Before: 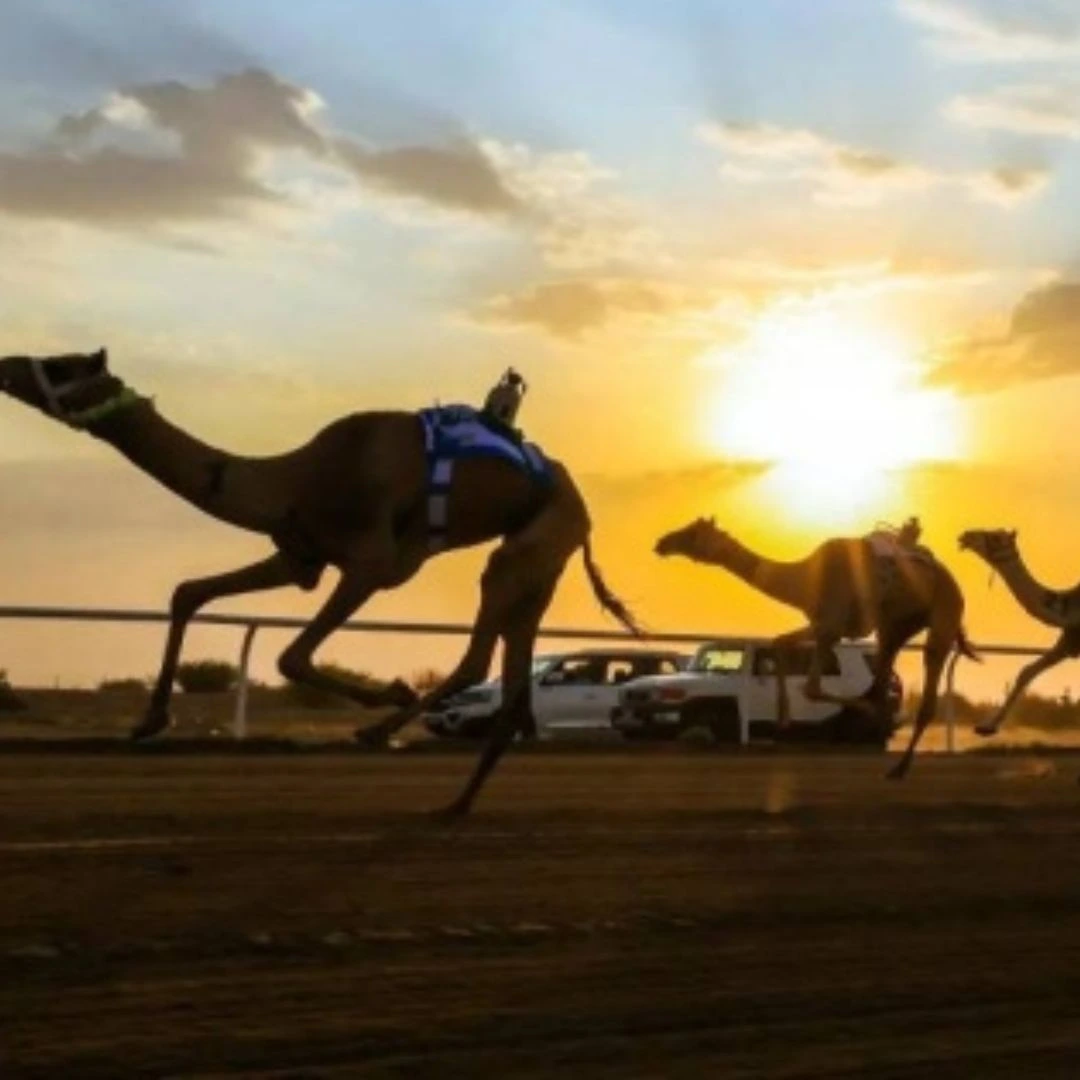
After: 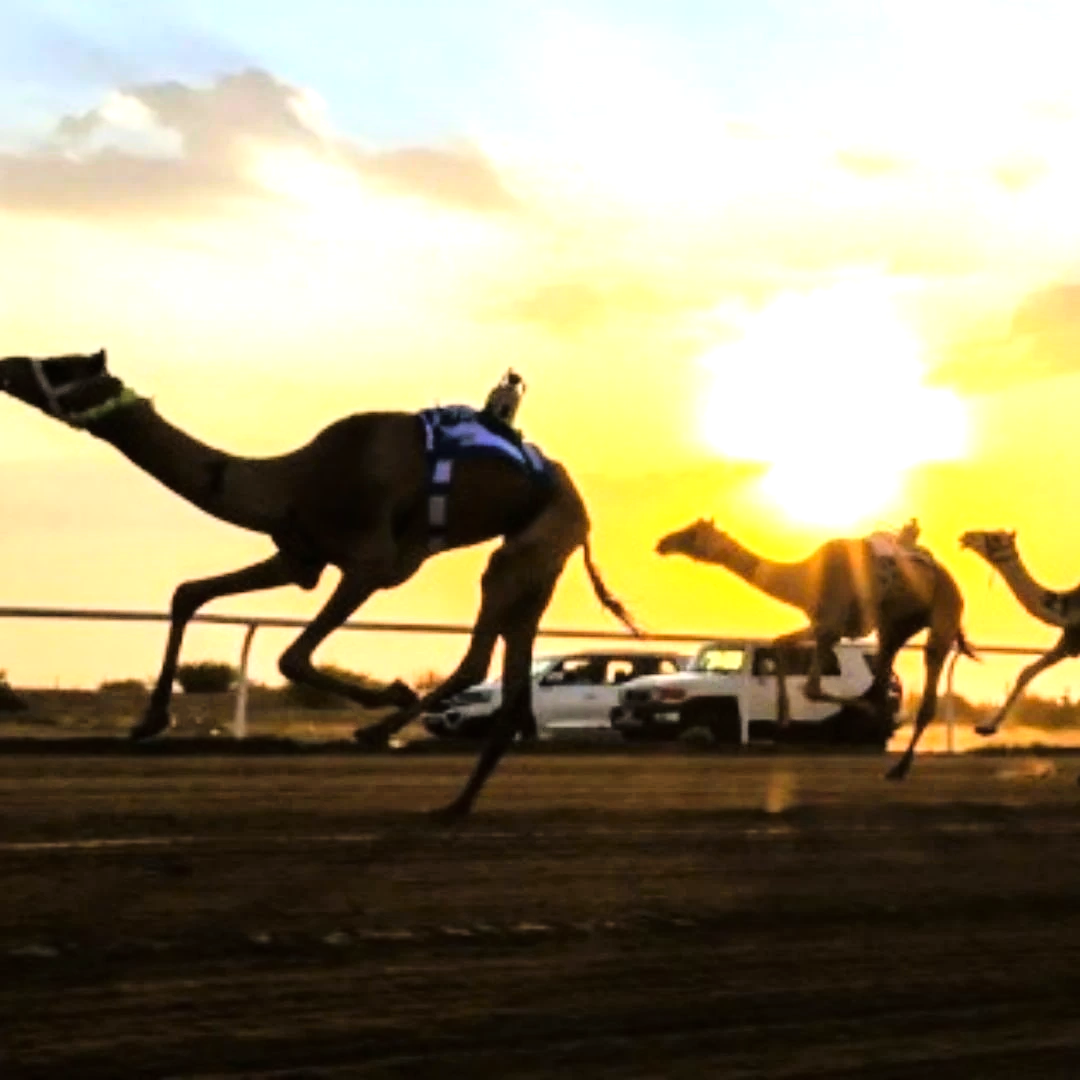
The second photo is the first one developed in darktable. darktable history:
exposure: black level correction 0, exposure 1.104 EV, compensate highlight preservation false
tone curve: curves: ch0 [(0, 0) (0.003, 0.003) (0.011, 0.005) (0.025, 0.008) (0.044, 0.012) (0.069, 0.02) (0.1, 0.031) (0.136, 0.047) (0.177, 0.088) (0.224, 0.141) (0.277, 0.222) (0.335, 0.32) (0.399, 0.422) (0.468, 0.523) (0.543, 0.623) (0.623, 0.716) (0.709, 0.796) (0.801, 0.878) (0.898, 0.957) (1, 1)], color space Lab, linked channels, preserve colors none
